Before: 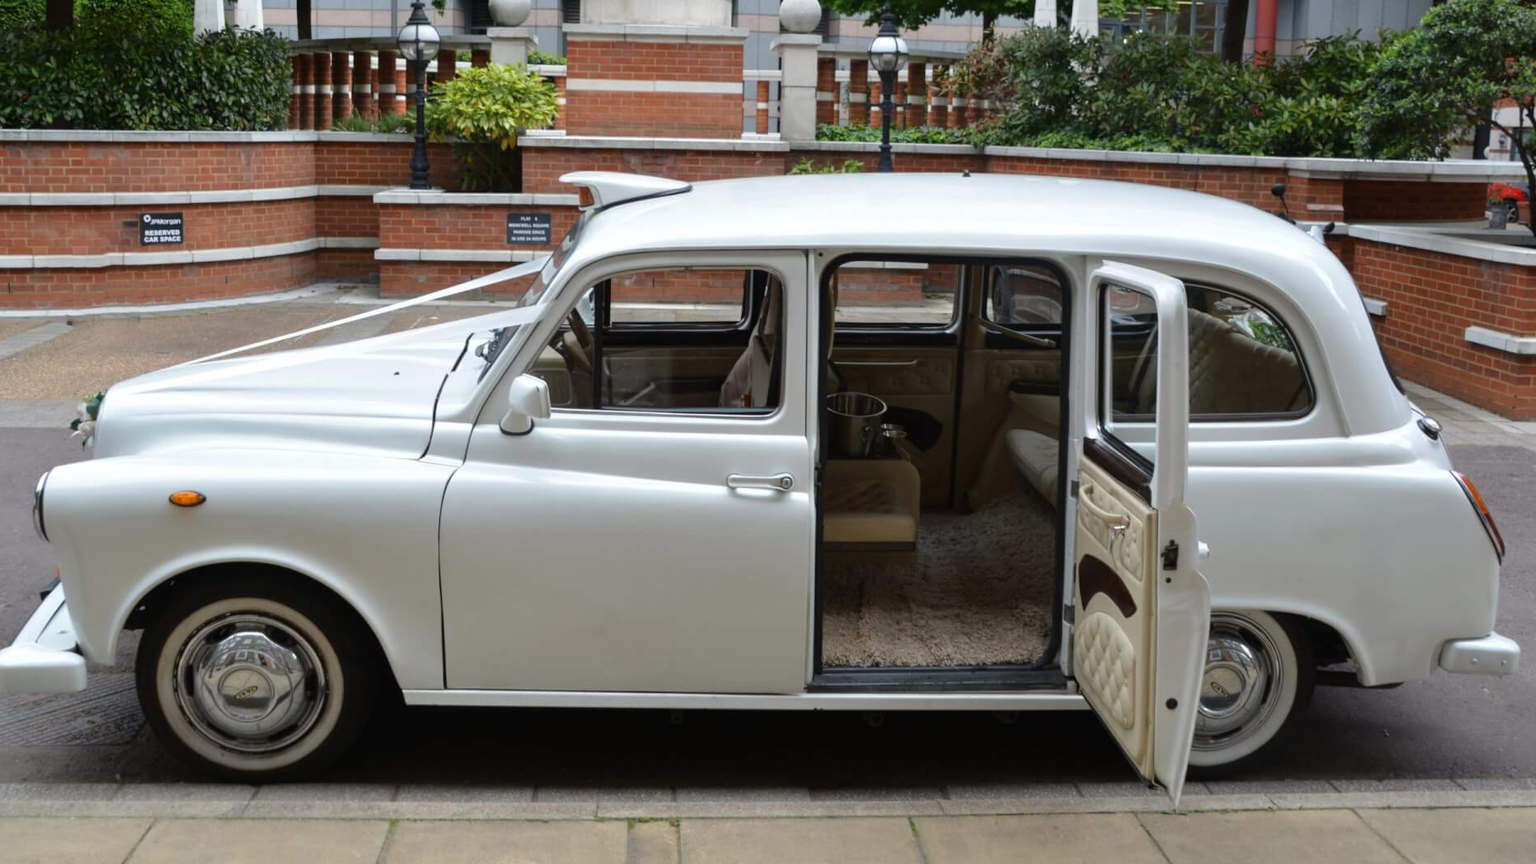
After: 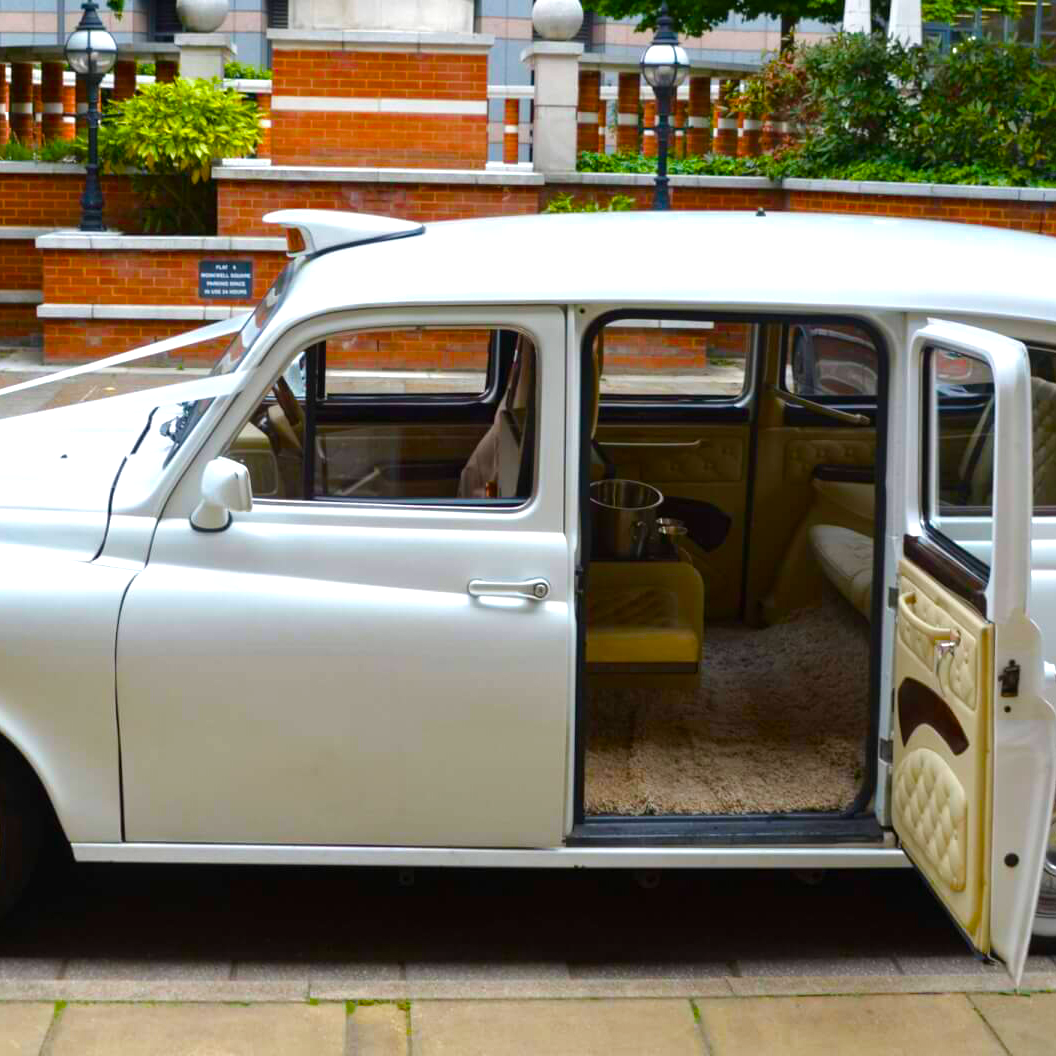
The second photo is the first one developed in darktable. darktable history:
crop and rotate: left 22.516%, right 21.234%
color balance rgb: linear chroma grading › shadows 10%, linear chroma grading › highlights 10%, linear chroma grading › global chroma 15%, linear chroma grading › mid-tones 15%, perceptual saturation grading › global saturation 40%, perceptual saturation grading › highlights -25%, perceptual saturation grading › mid-tones 35%, perceptual saturation grading › shadows 35%, perceptual brilliance grading › global brilliance 11.29%, global vibrance 11.29%
